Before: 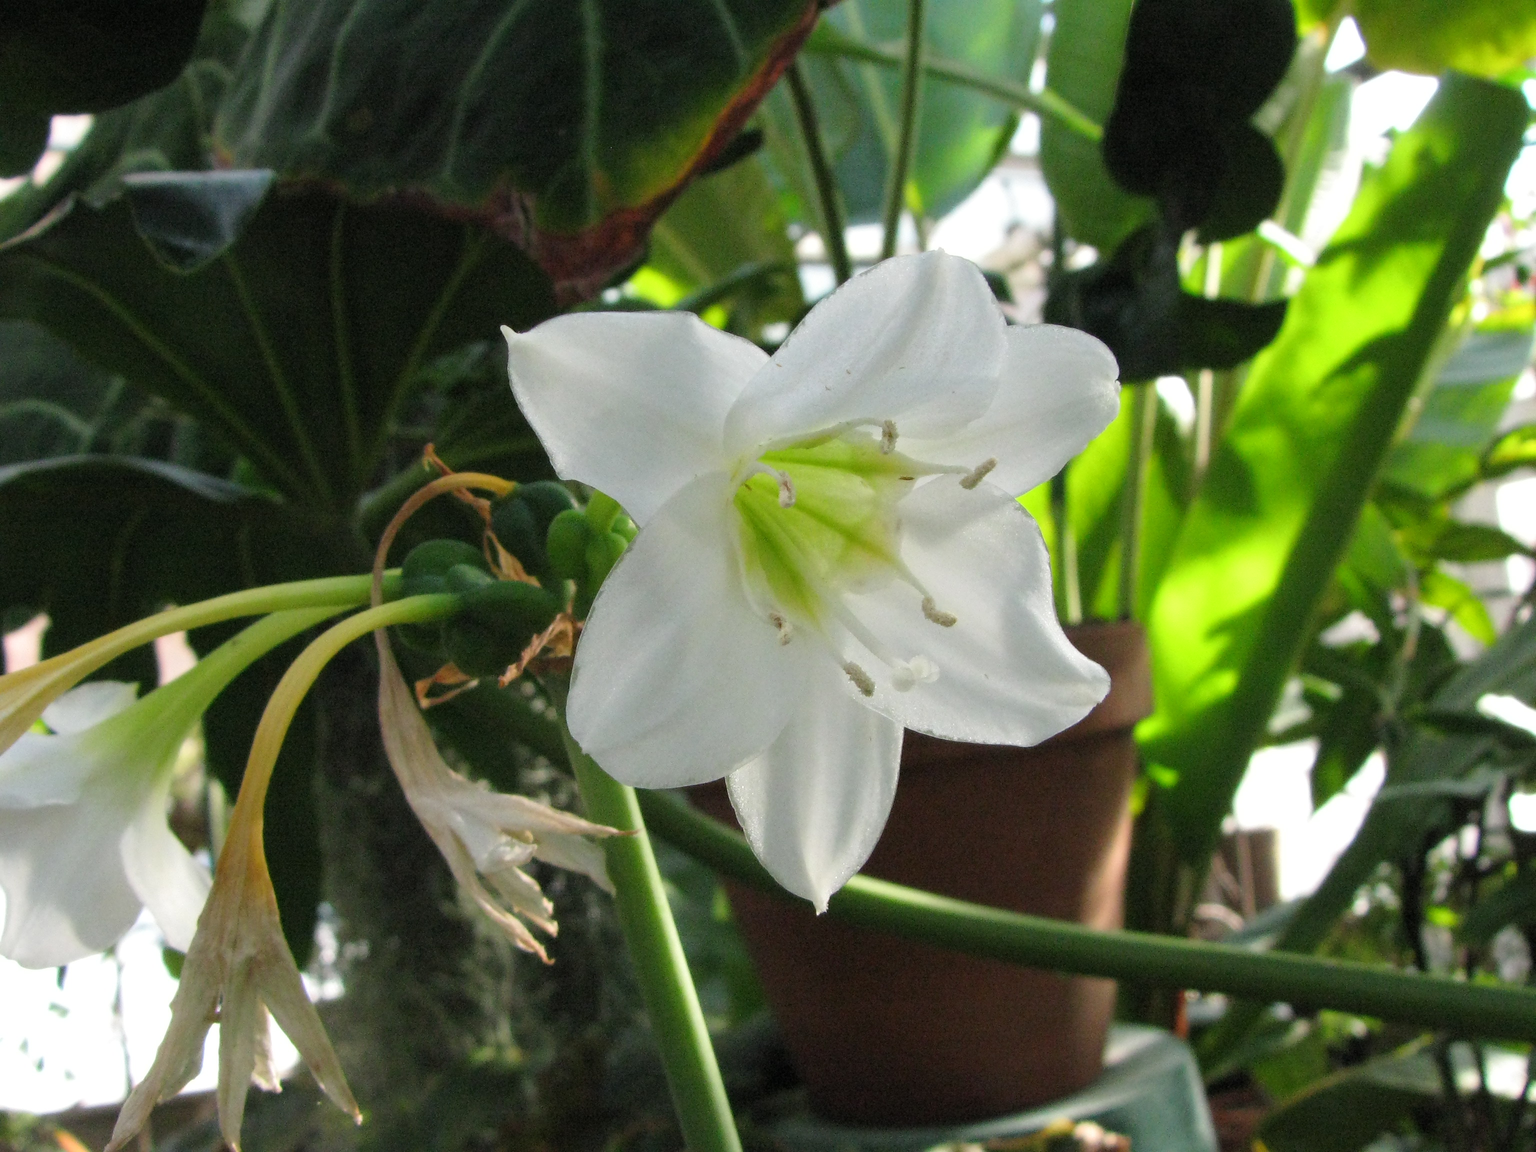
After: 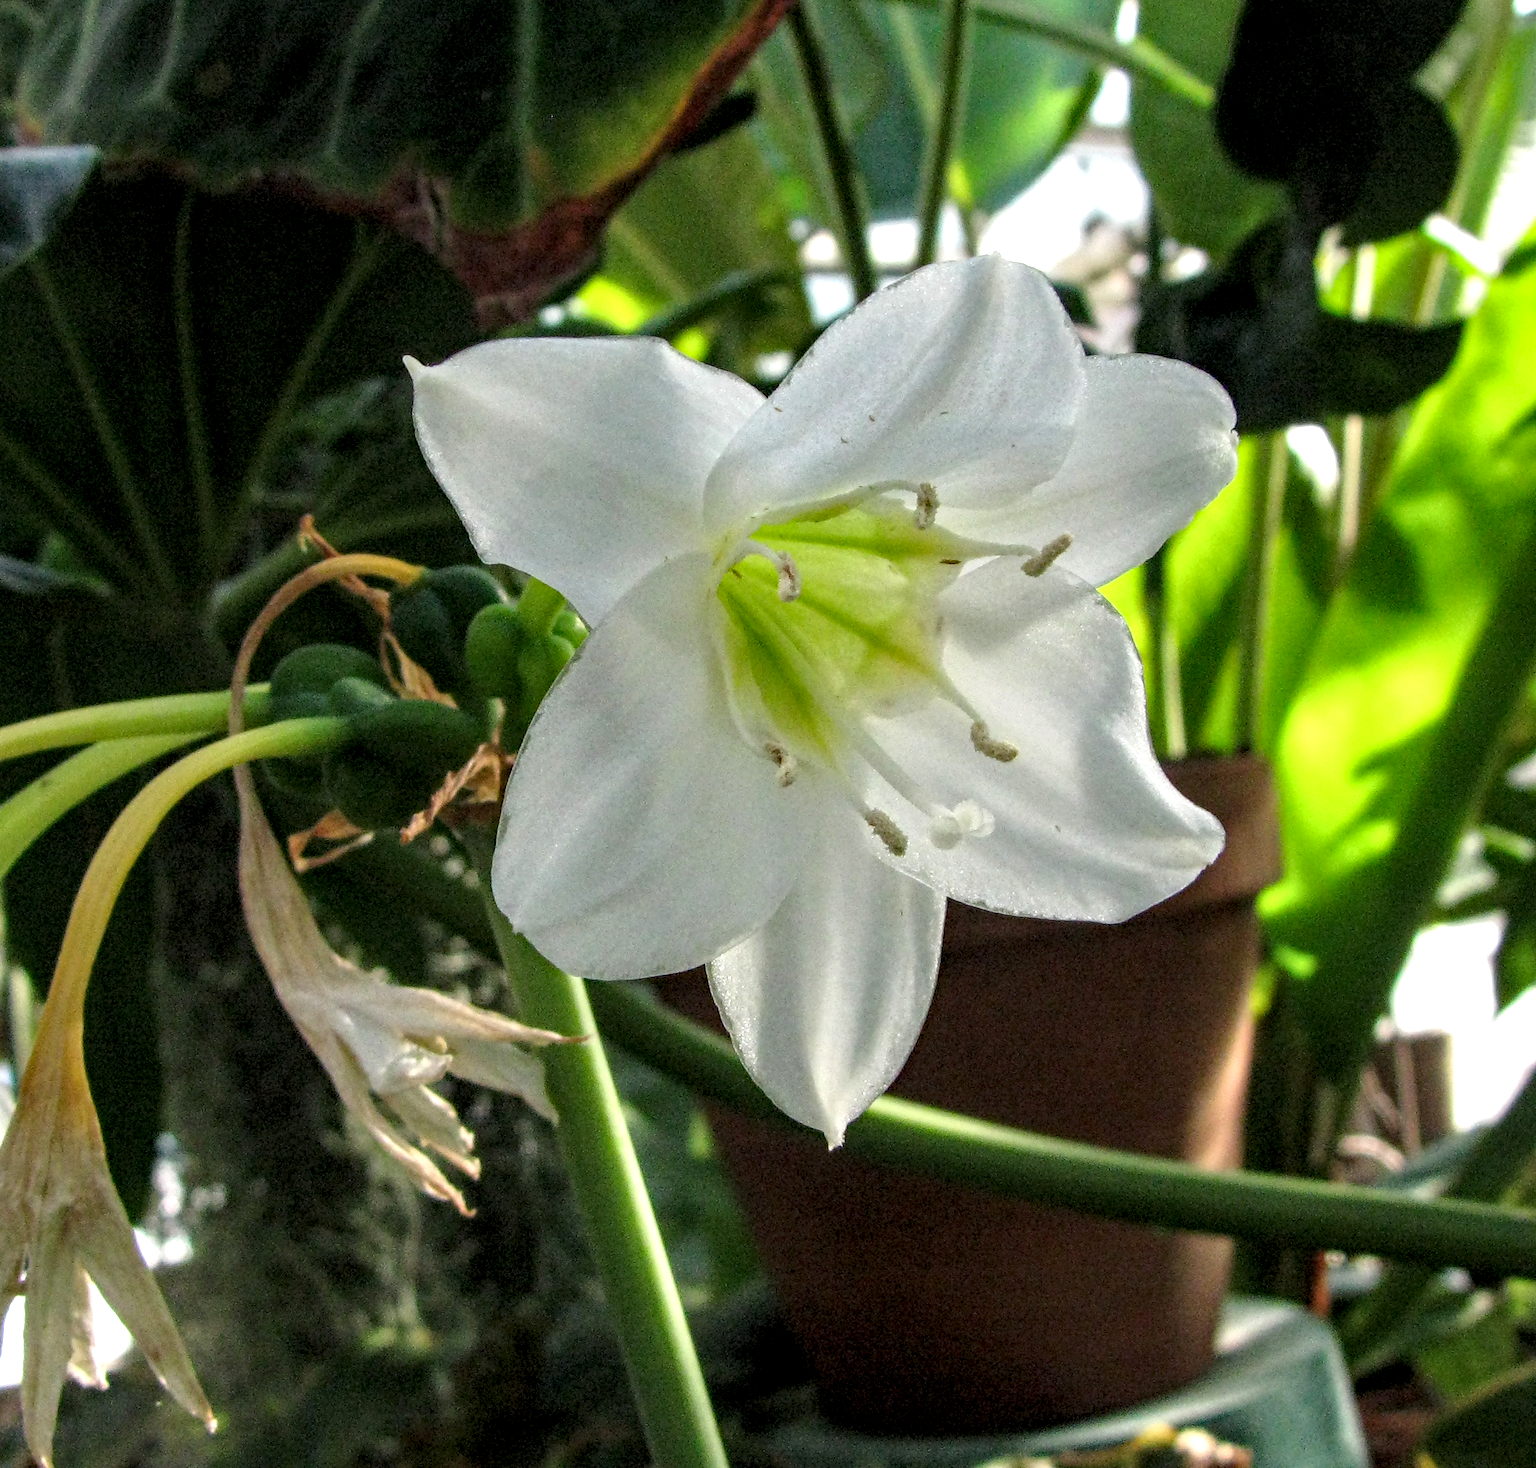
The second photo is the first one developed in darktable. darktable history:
local contrast: highlights 60%, shadows 64%, detail 160%
crop and rotate: left 13.147%, top 5.34%, right 12.628%
haze removal: strength 0.302, distance 0.251, compatibility mode true, adaptive false
